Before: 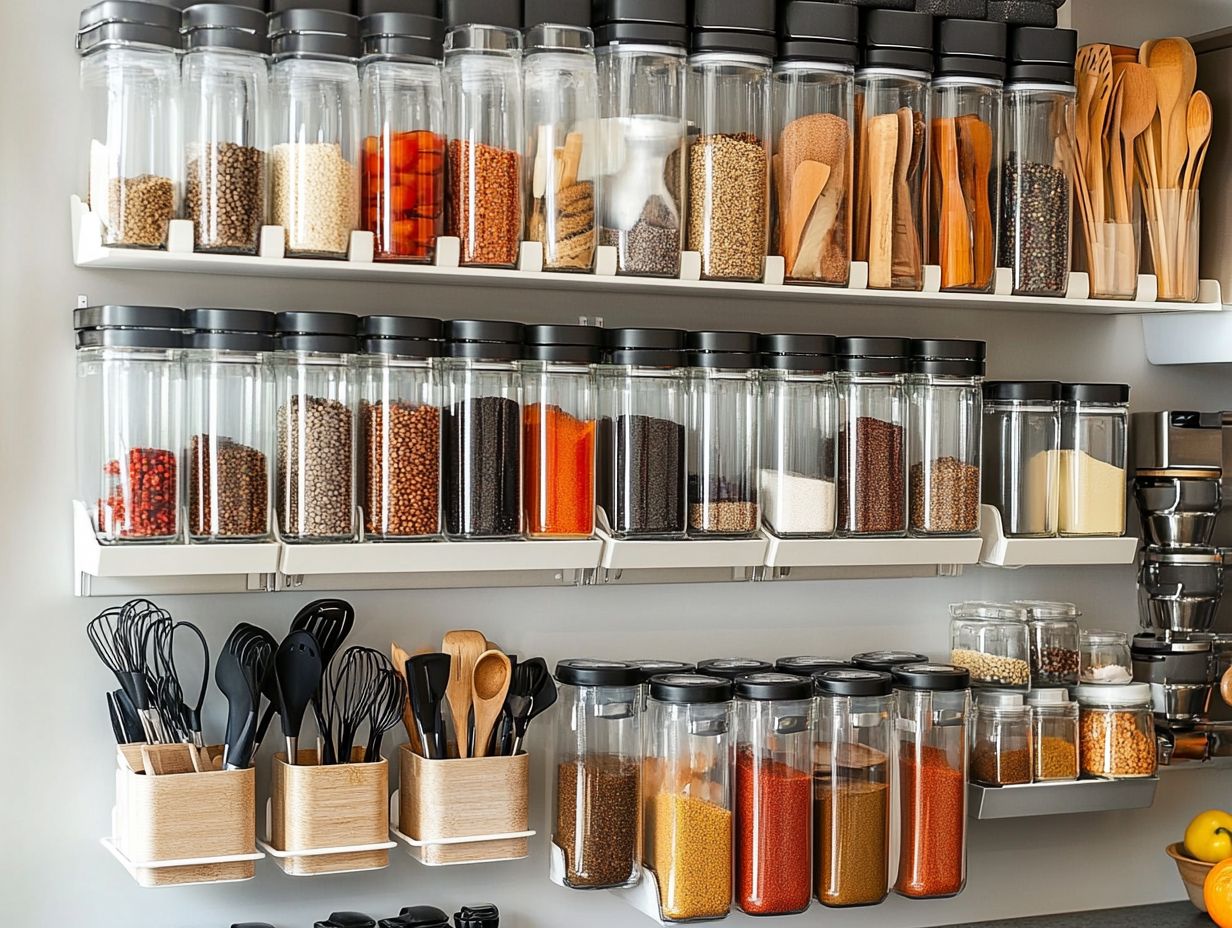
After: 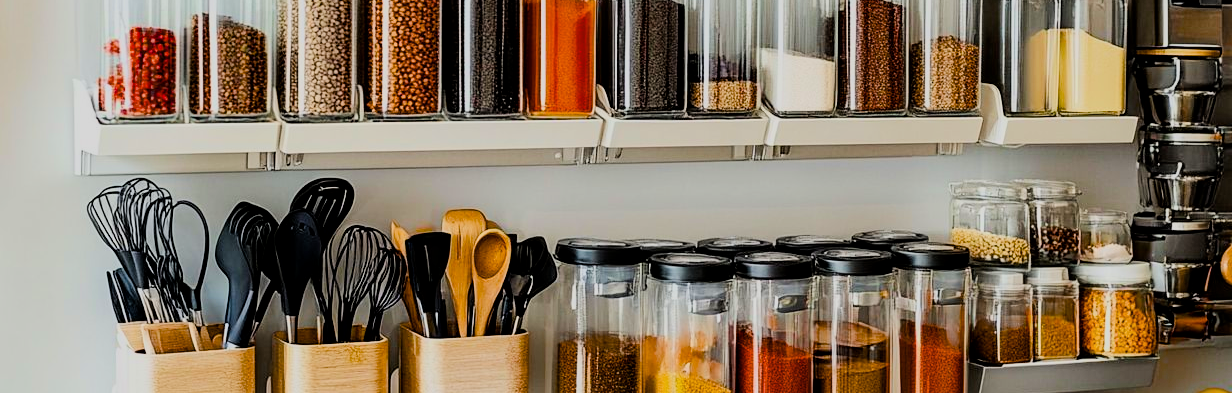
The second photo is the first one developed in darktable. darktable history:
local contrast: mode bilateral grid, contrast 21, coarseness 50, detail 119%, midtone range 0.2
color balance rgb: linear chroma grading › shadows -29.387%, linear chroma grading › global chroma 35.273%, perceptual saturation grading › global saturation 9.234%, perceptual saturation grading › highlights -13.373%, perceptual saturation grading › mid-tones 14.865%, perceptual saturation grading › shadows 22.125%, perceptual brilliance grading › global brilliance -5.285%, perceptual brilliance grading › highlights 23.873%, perceptual brilliance grading › mid-tones 7.321%, perceptual brilliance grading › shadows -4.531%, global vibrance 16.143%, saturation formula JzAzBz (2021)
crop: top 45.405%, bottom 12.228%
filmic rgb: black relative exposure -6.06 EV, white relative exposure 6.96 EV, threshold 2.99 EV, hardness 2.27, color science v6 (2022), enable highlight reconstruction true
tone equalizer: edges refinement/feathering 500, mask exposure compensation -1.57 EV, preserve details no
